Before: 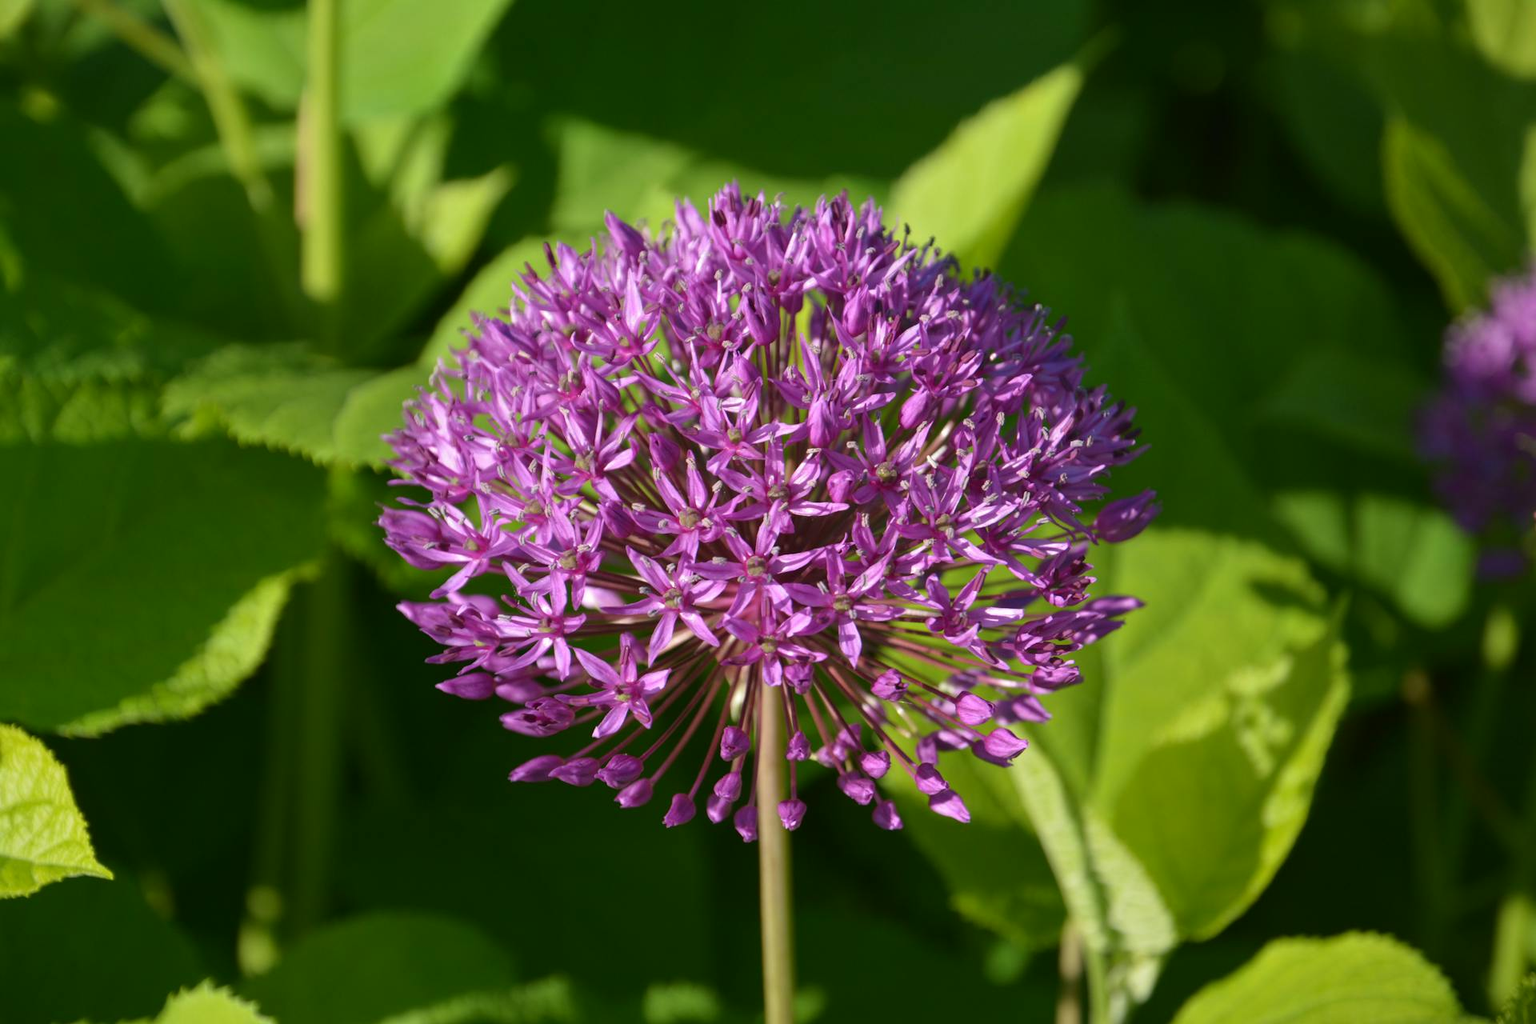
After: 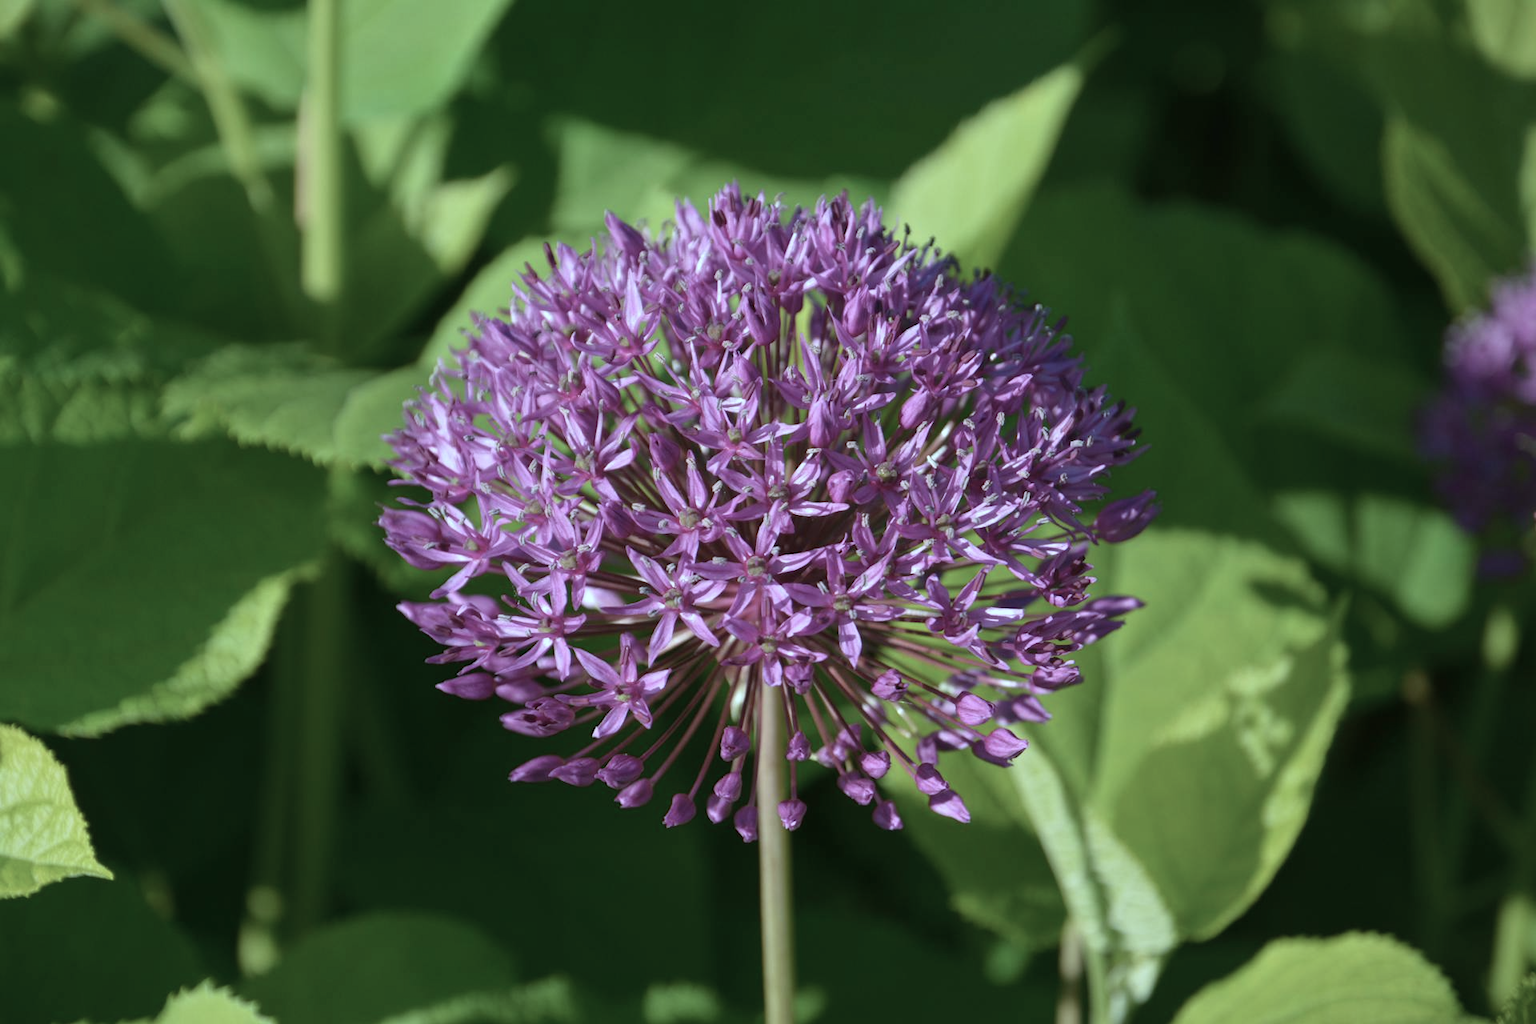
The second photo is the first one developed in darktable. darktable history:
color correction: highlights a* -12.57, highlights b* -17.31, saturation 0.699
